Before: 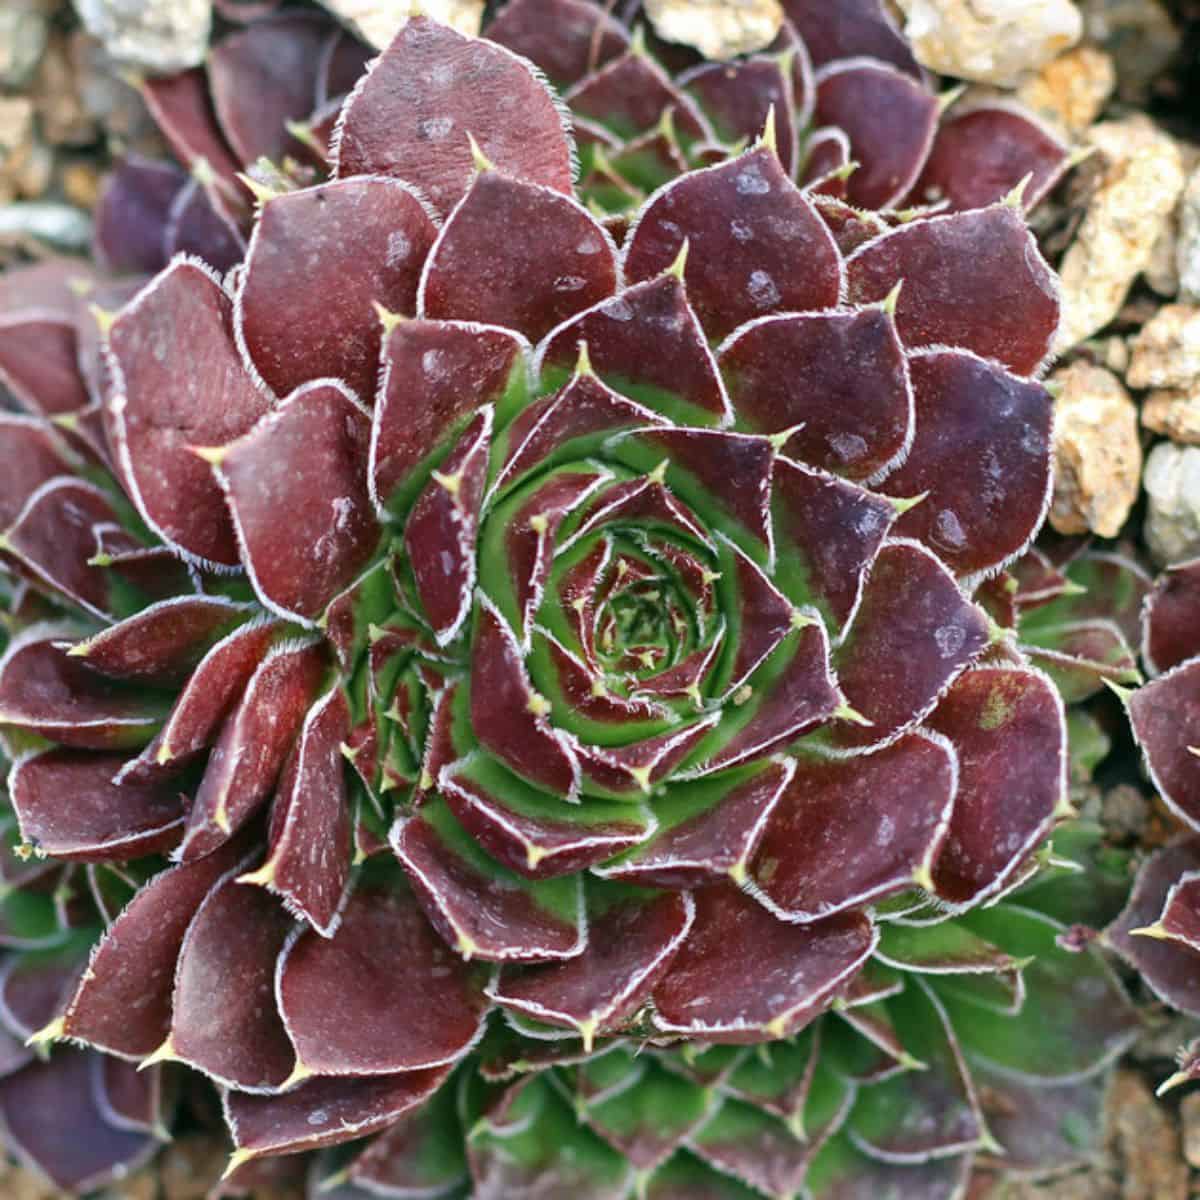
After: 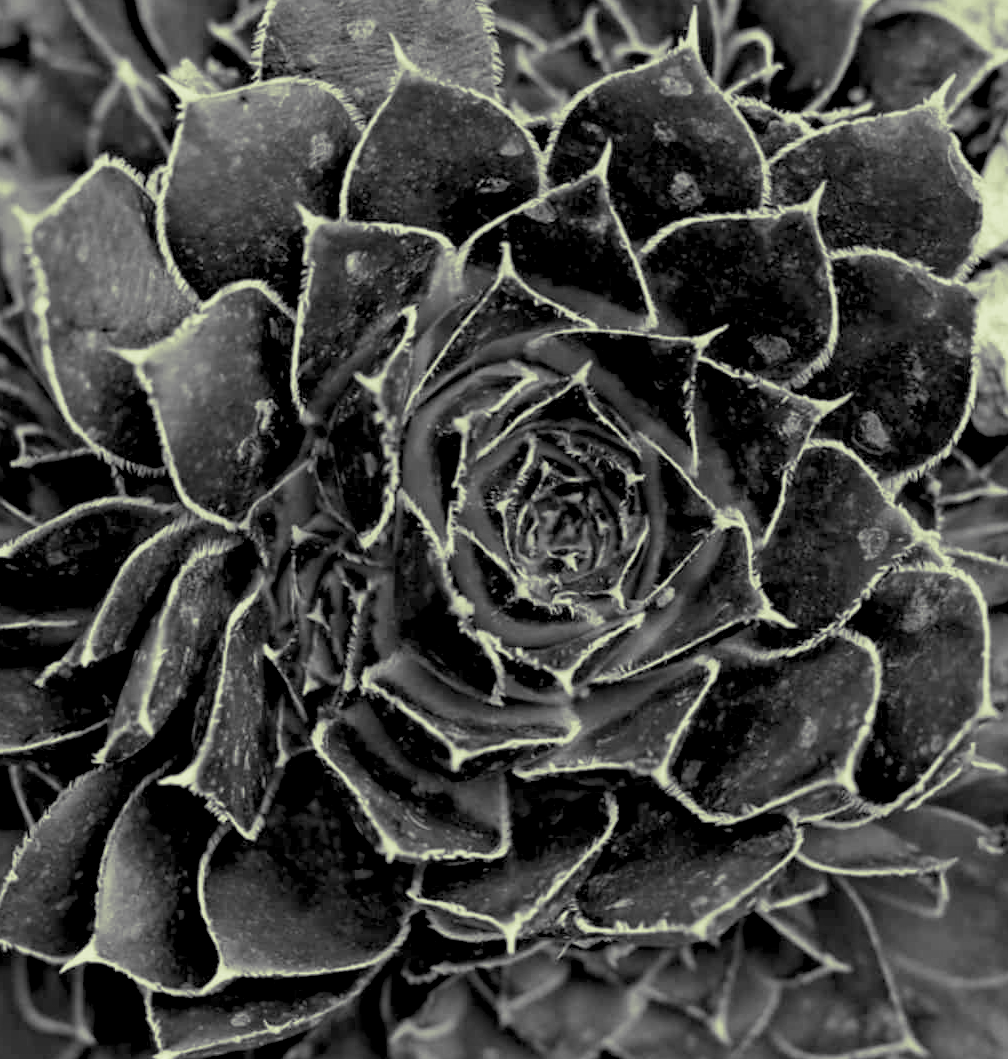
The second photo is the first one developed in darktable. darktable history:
color zones: curves: ch0 [(0, 0.465) (0.092, 0.596) (0.289, 0.464) (0.429, 0.453) (0.571, 0.464) (0.714, 0.455) (0.857, 0.462) (1, 0.465)]
split-toning: shadows › hue 290.82°, shadows › saturation 0.34, highlights › saturation 0.38, balance 0, compress 50%
crop: left 6.446%, top 8.188%, right 9.538%, bottom 3.548%
white balance: red 0.766, blue 1.537
contrast brightness saturation: contrast 0.04, saturation 0.07
exposure: black level correction 0.029, exposure -0.073 EV, compensate highlight preservation false
monochrome: on, module defaults
